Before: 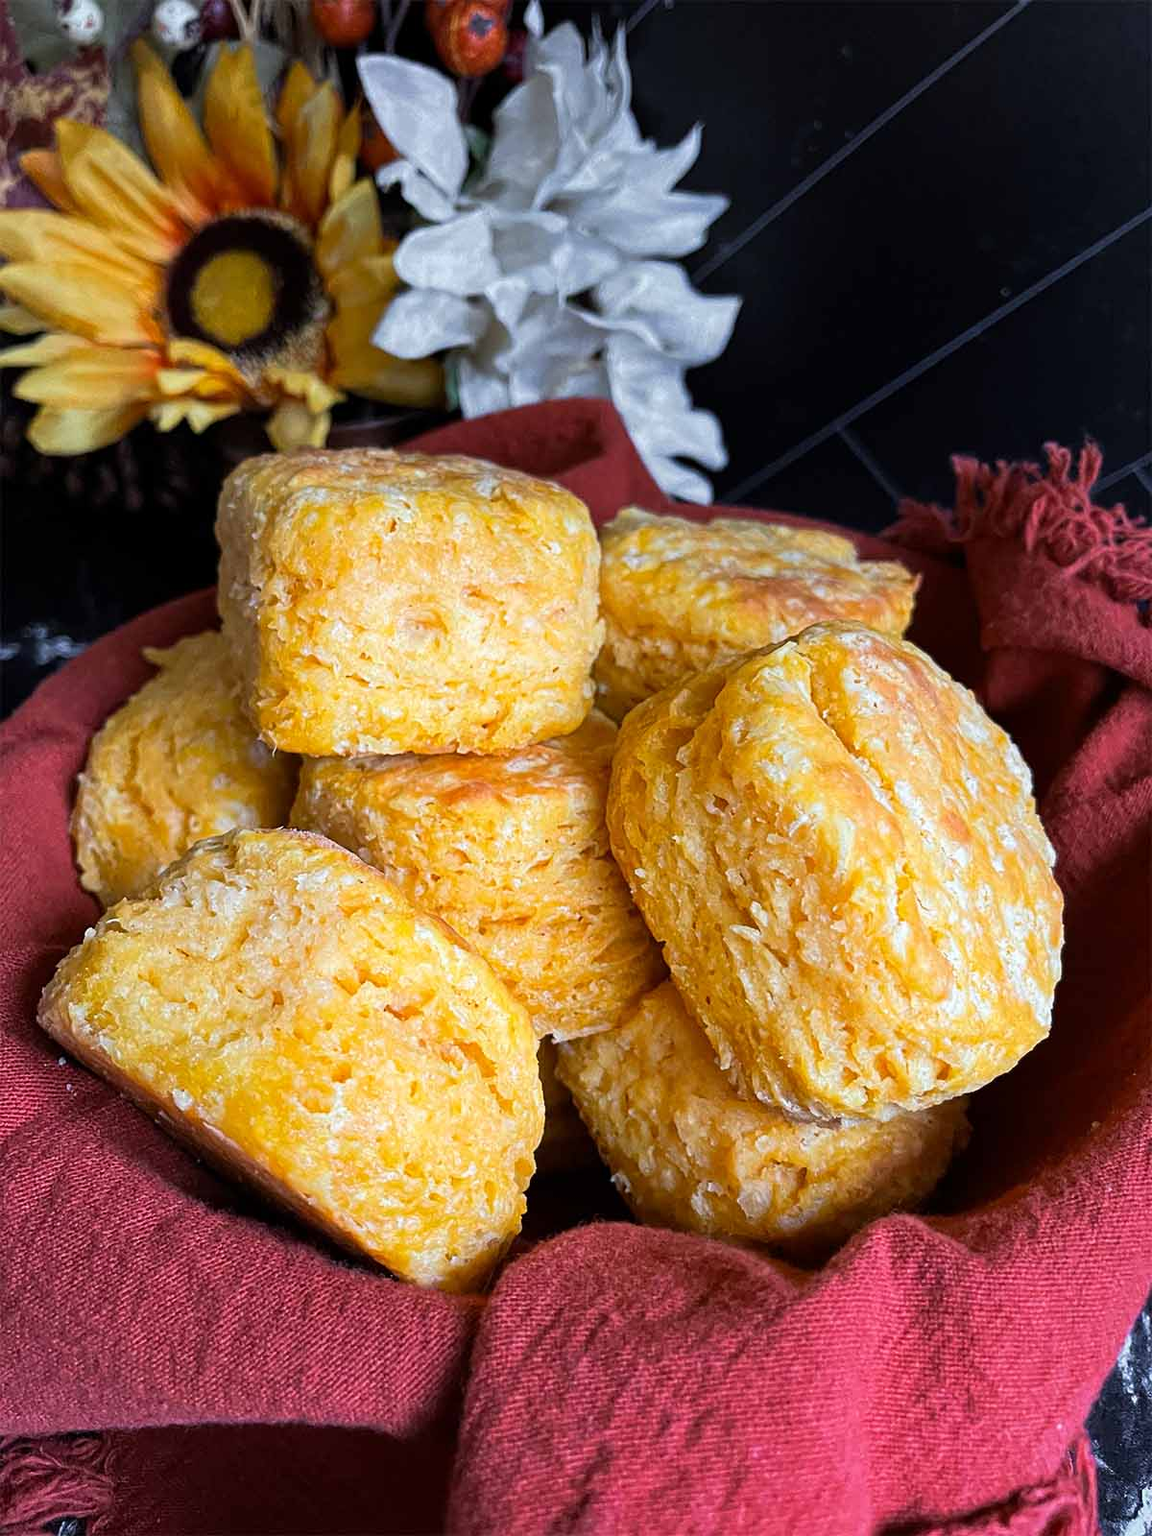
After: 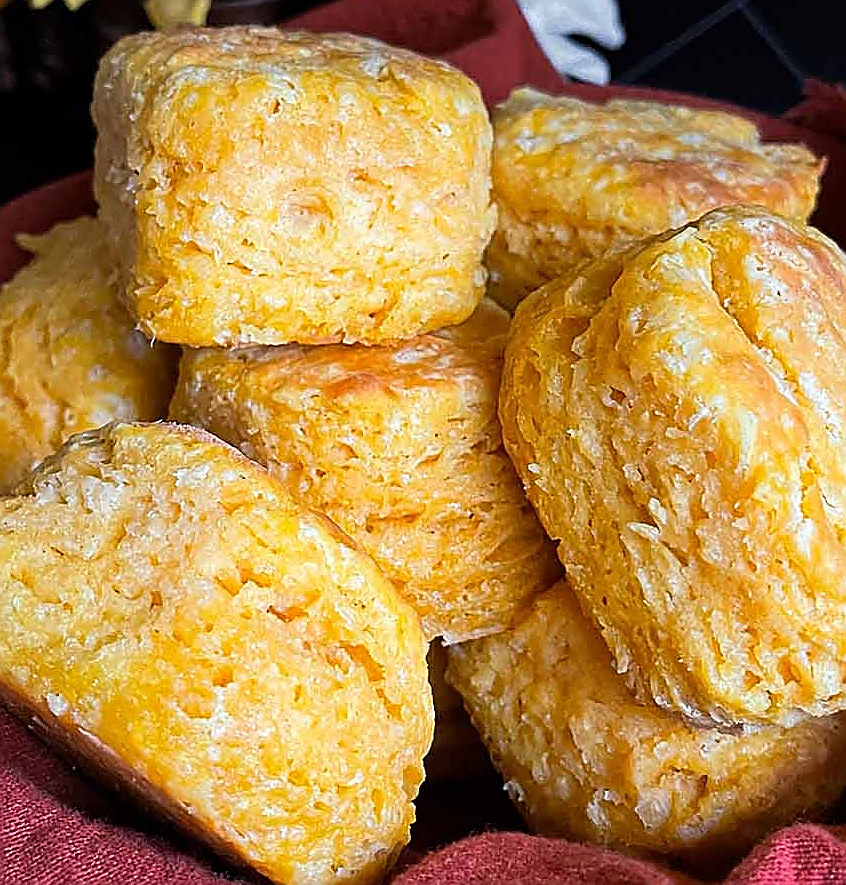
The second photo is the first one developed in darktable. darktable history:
sharpen: radius 1.4, amount 1.25, threshold 0.7
crop: left 11.123%, top 27.61%, right 18.3%, bottom 17.034%
